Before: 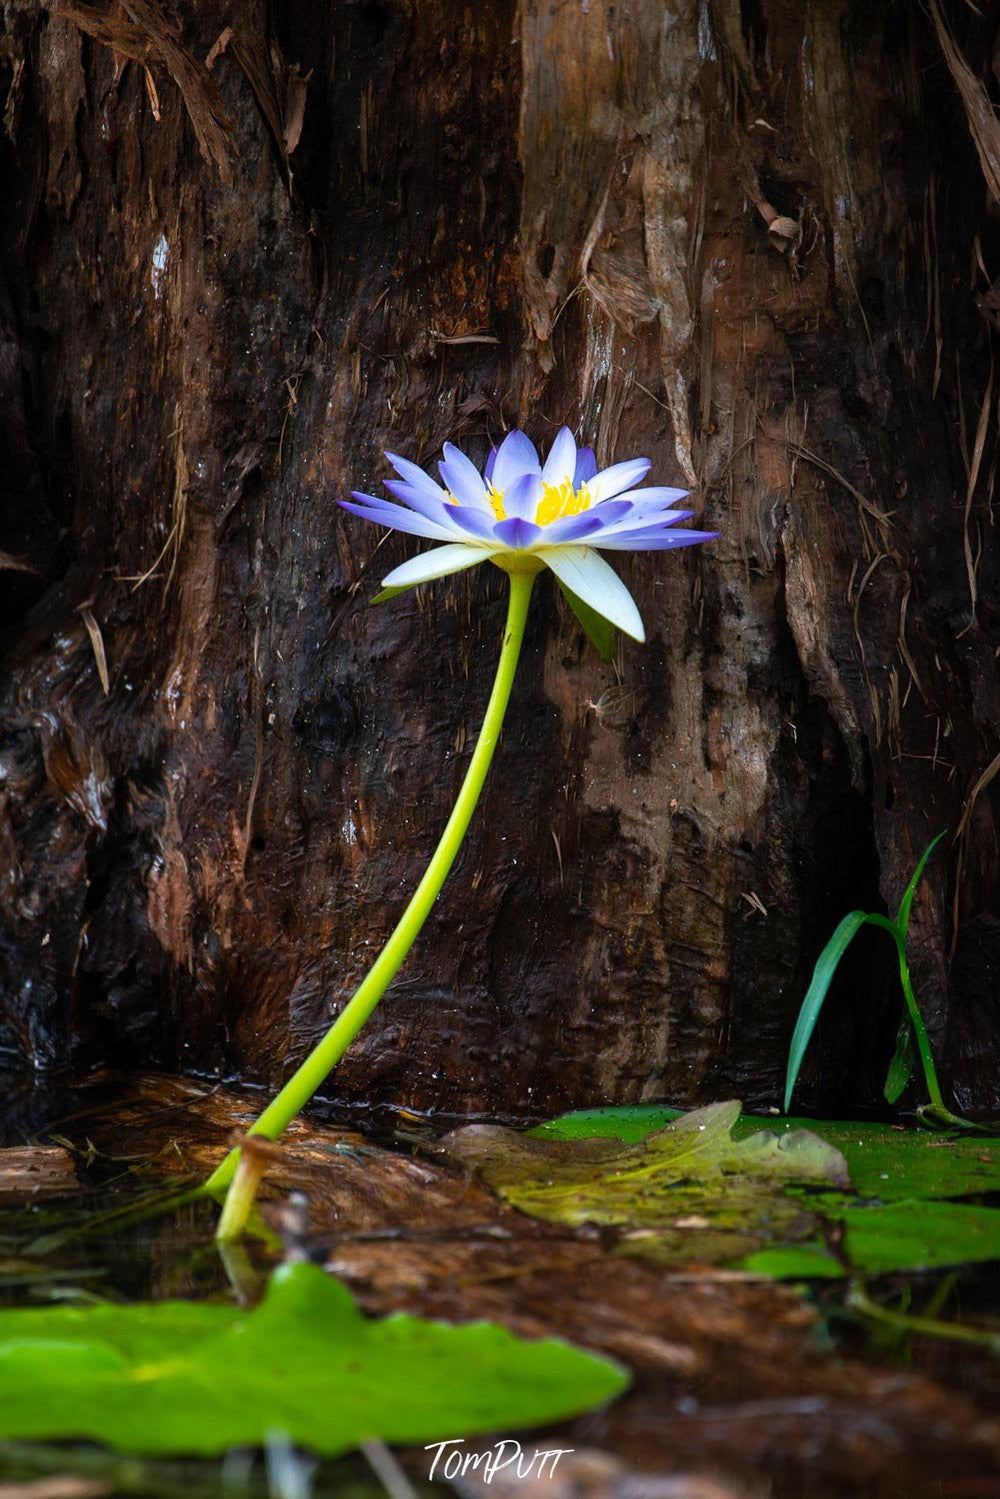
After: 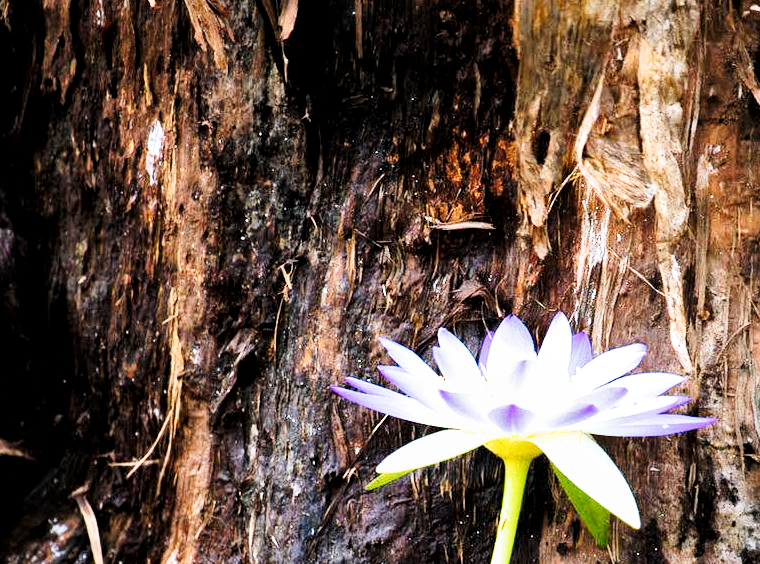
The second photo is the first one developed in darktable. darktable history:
local contrast: mode bilateral grid, contrast 19, coarseness 50, detail 141%, midtone range 0.2
tone curve: curves: ch0 [(0, 0.003) (0.044, 0.025) (0.12, 0.089) (0.197, 0.168) (0.281, 0.273) (0.468, 0.548) (0.583, 0.691) (0.701, 0.815) (0.86, 0.922) (1, 0.982)]; ch1 [(0, 0) (0.232, 0.214) (0.404, 0.376) (0.461, 0.425) (0.493, 0.481) (0.501, 0.5) (0.517, 0.524) (0.55, 0.585) (0.598, 0.651) (0.671, 0.735) (0.796, 0.85) (1, 1)]; ch2 [(0, 0) (0.249, 0.216) (0.357, 0.317) (0.448, 0.432) (0.478, 0.492) (0.498, 0.499) (0.517, 0.527) (0.537, 0.564) (0.569, 0.617) (0.61, 0.659) (0.706, 0.75) (0.808, 0.809) (0.991, 0.968)], preserve colors none
crop: left 0.58%, top 7.633%, right 23.381%, bottom 54.727%
exposure: exposure 1.992 EV, compensate highlight preservation false
filmic rgb: middle gray luminance 12.97%, black relative exposure -10.1 EV, white relative exposure 3.47 EV, threshold 5.94 EV, target black luminance 0%, hardness 5.79, latitude 45.2%, contrast 1.228, highlights saturation mix 4.2%, shadows ↔ highlights balance 27.21%, iterations of high-quality reconstruction 0, enable highlight reconstruction true
